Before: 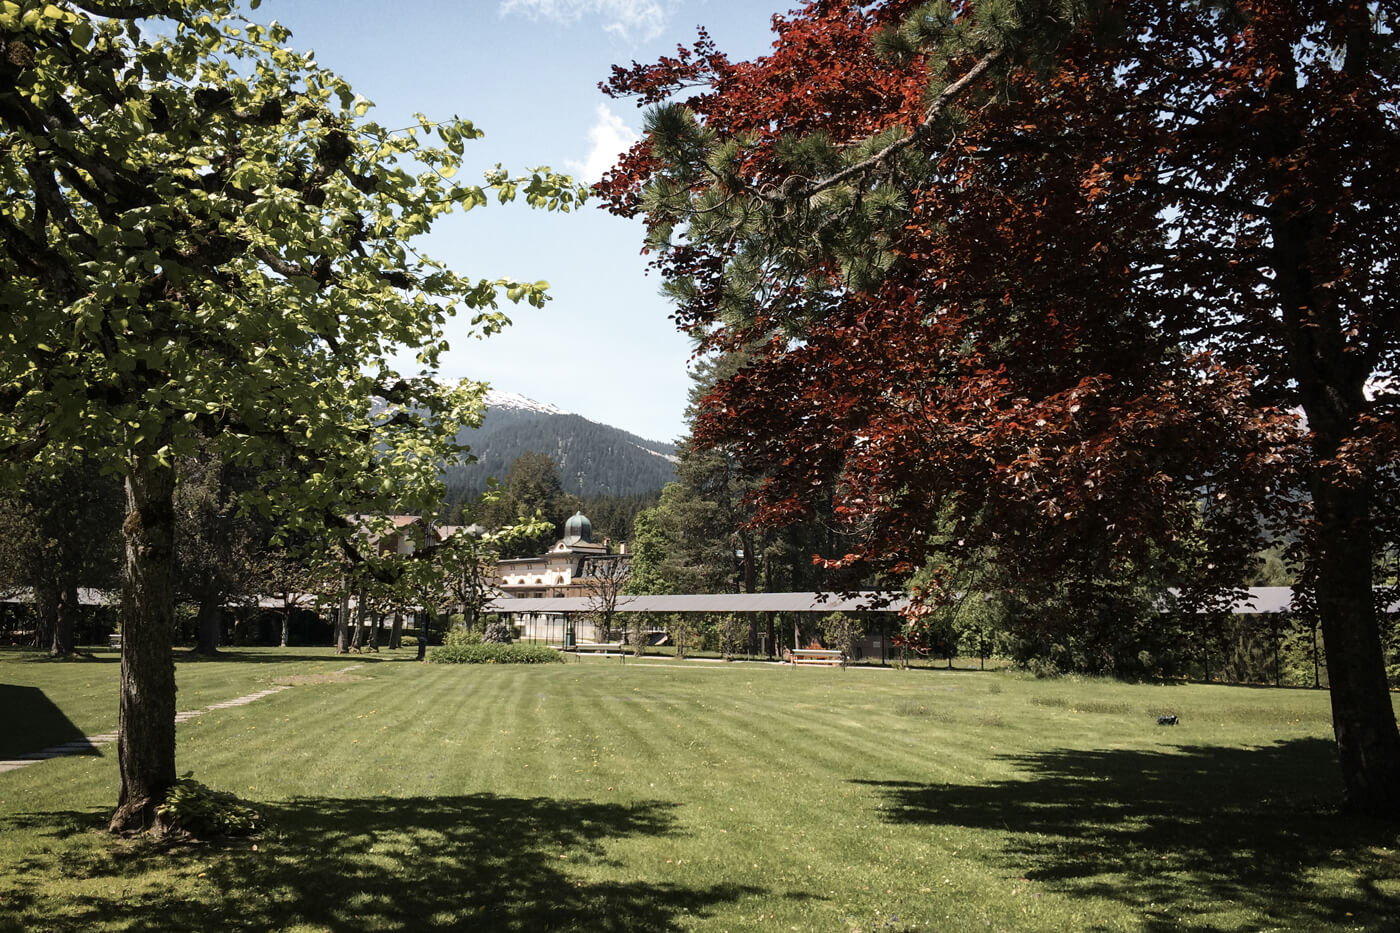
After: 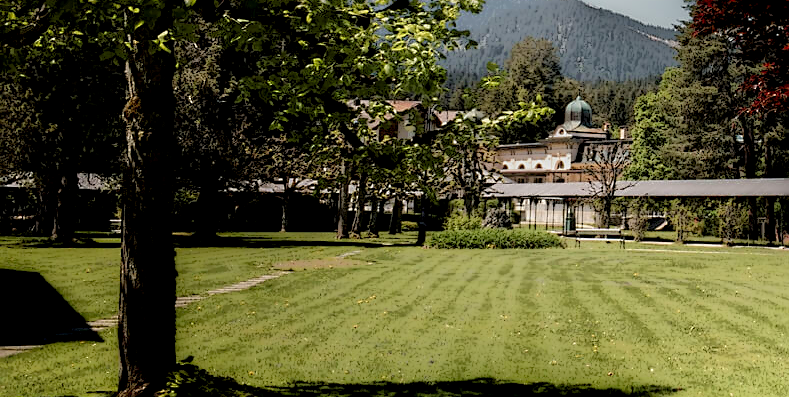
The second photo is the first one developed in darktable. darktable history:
tone equalizer: -7 EV 0.15 EV, -6 EV 0.6 EV, -5 EV 1.15 EV, -4 EV 1.33 EV, -3 EV 1.15 EV, -2 EV 0.6 EV, -1 EV 0.15 EV, mask exposure compensation -0.5 EV
sharpen: on, module defaults
contrast brightness saturation: contrast 0.2, brightness 0.16, saturation 0.22
local contrast: highlights 0%, shadows 198%, detail 164%, midtone range 0.001
crop: top 44.483%, right 43.593%, bottom 12.892%
